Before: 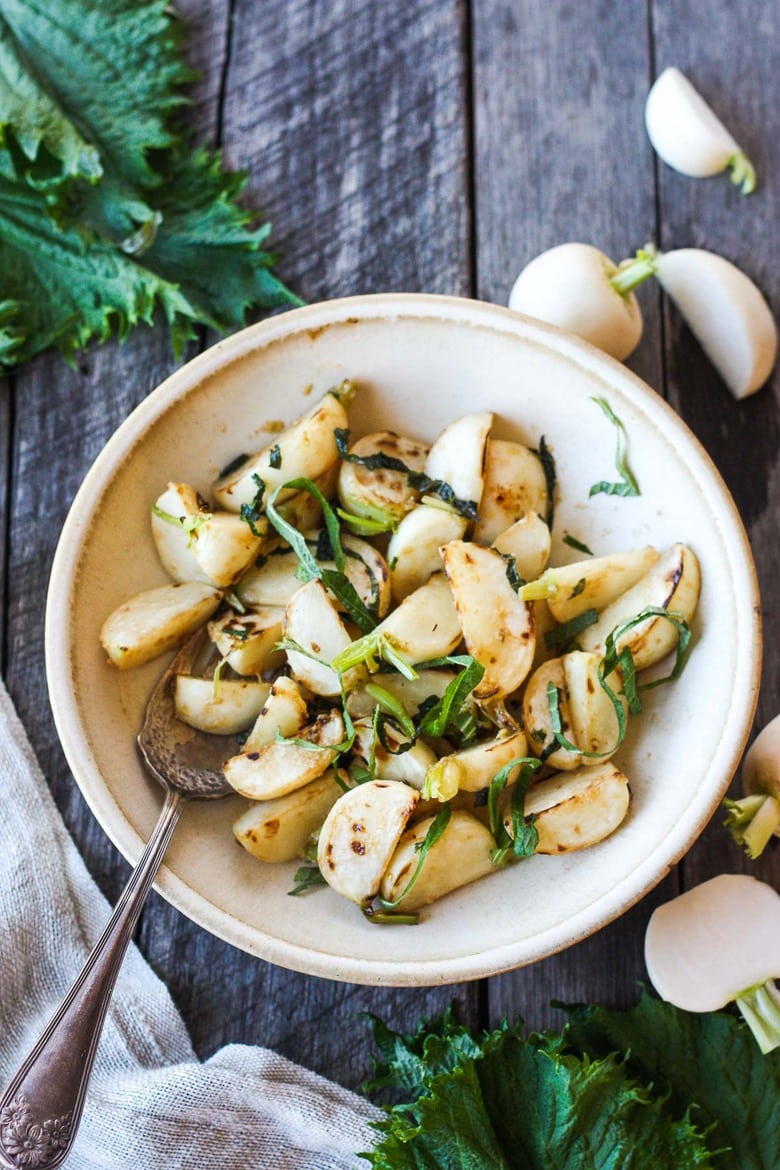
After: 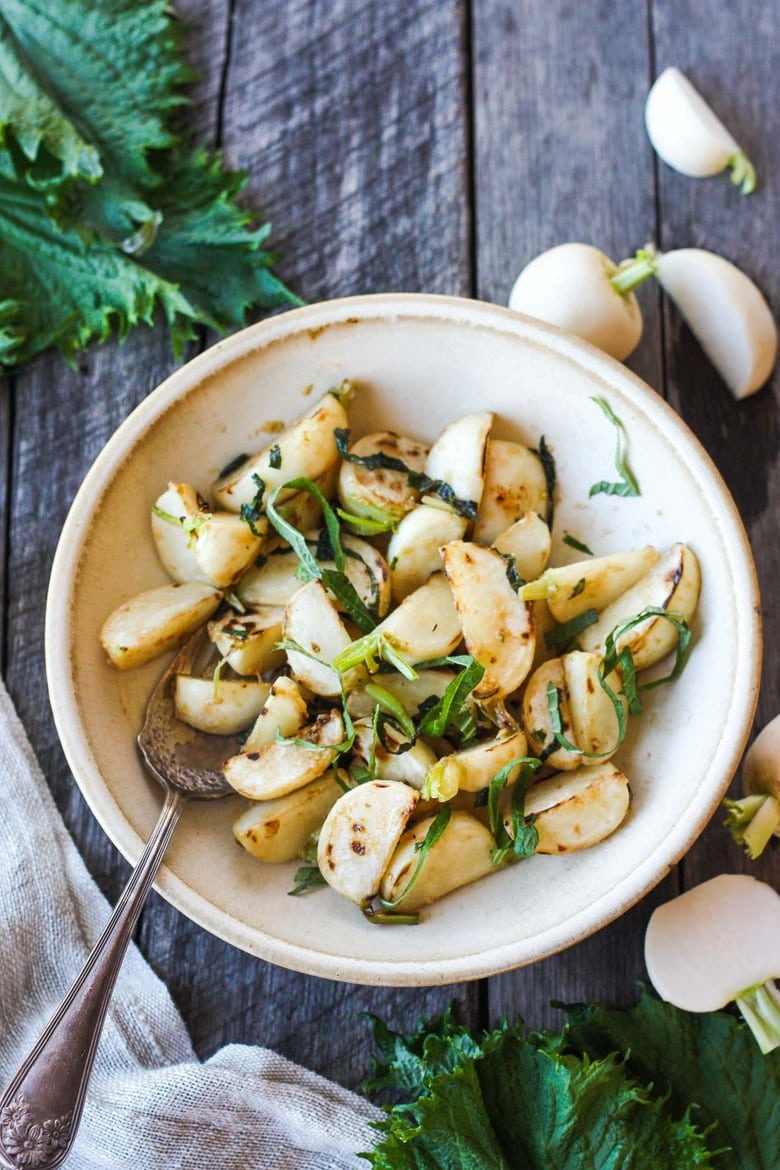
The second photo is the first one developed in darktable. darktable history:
shadows and highlights: shadows 25.75, highlights -25.24, highlights color adjustment 0.672%
